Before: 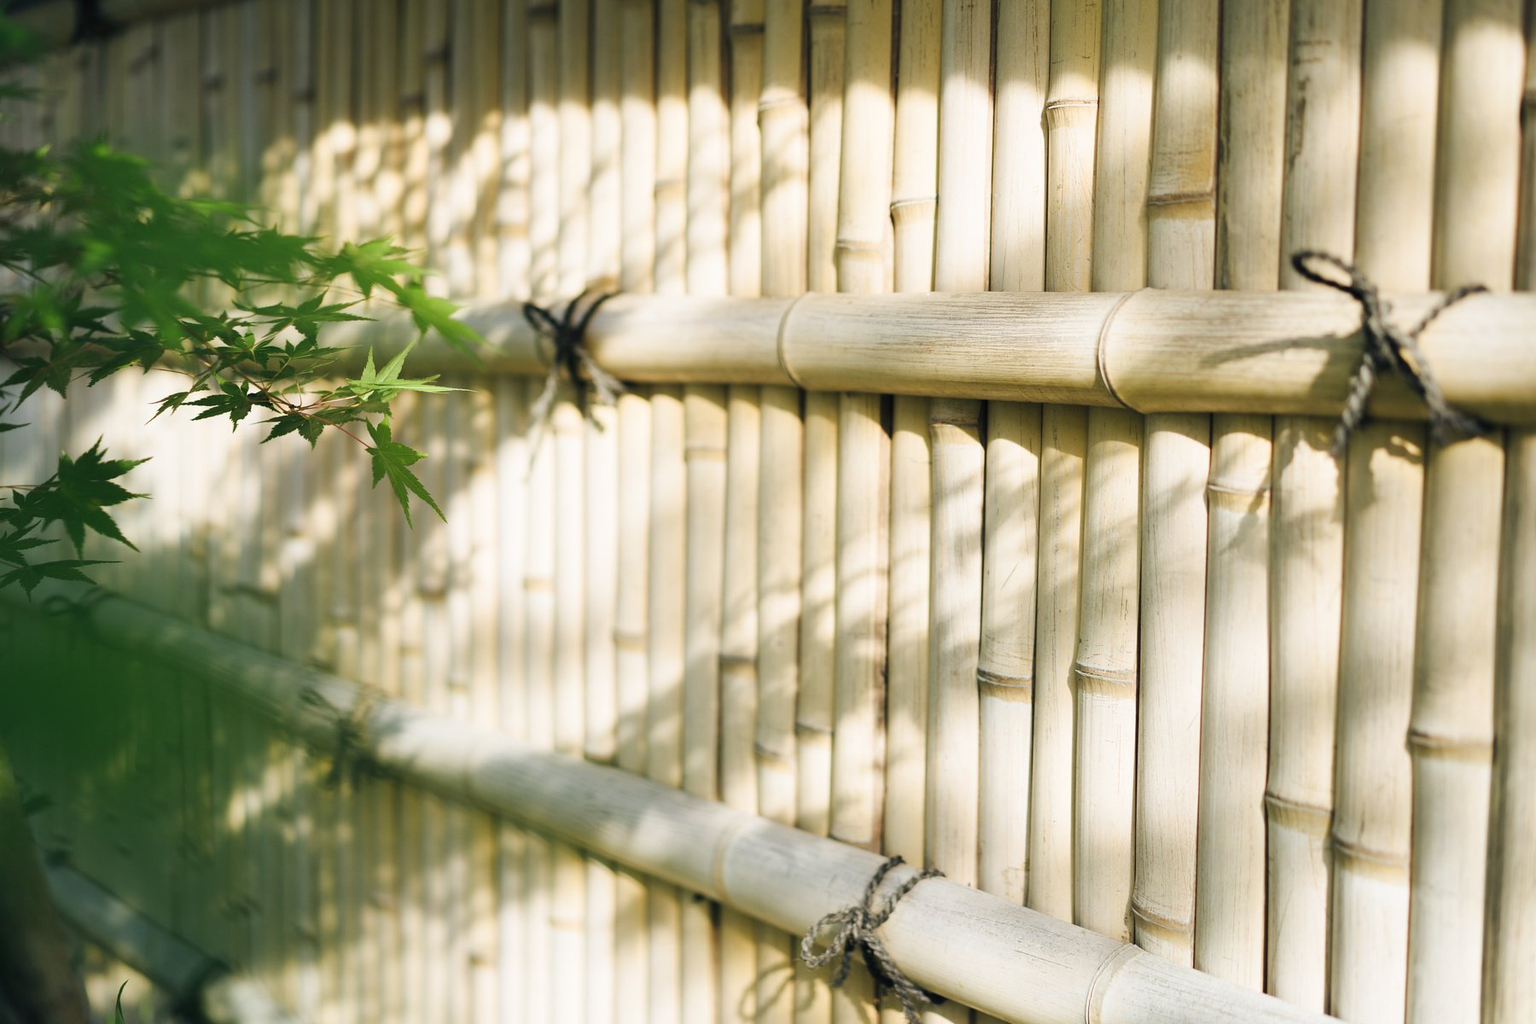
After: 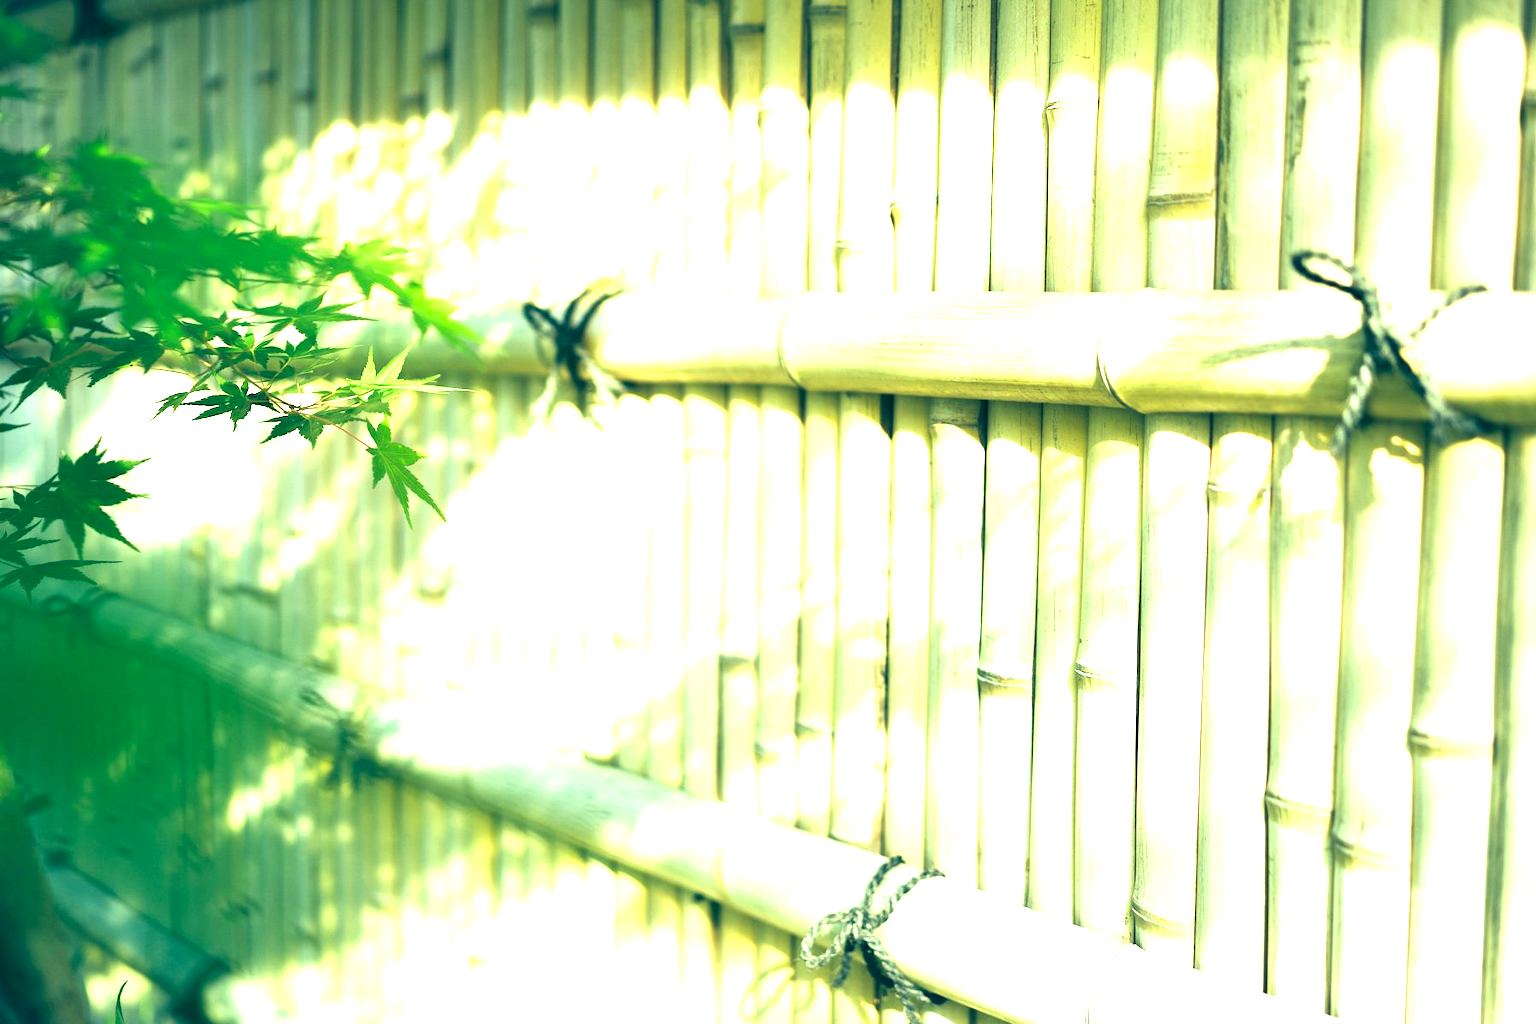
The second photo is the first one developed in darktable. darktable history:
color correction: highlights a* -20.09, highlights b* 9.8, shadows a* -20.62, shadows b* -11.12
exposure: black level correction 0, exposure 1.739 EV, compensate exposure bias true, compensate highlight preservation false
